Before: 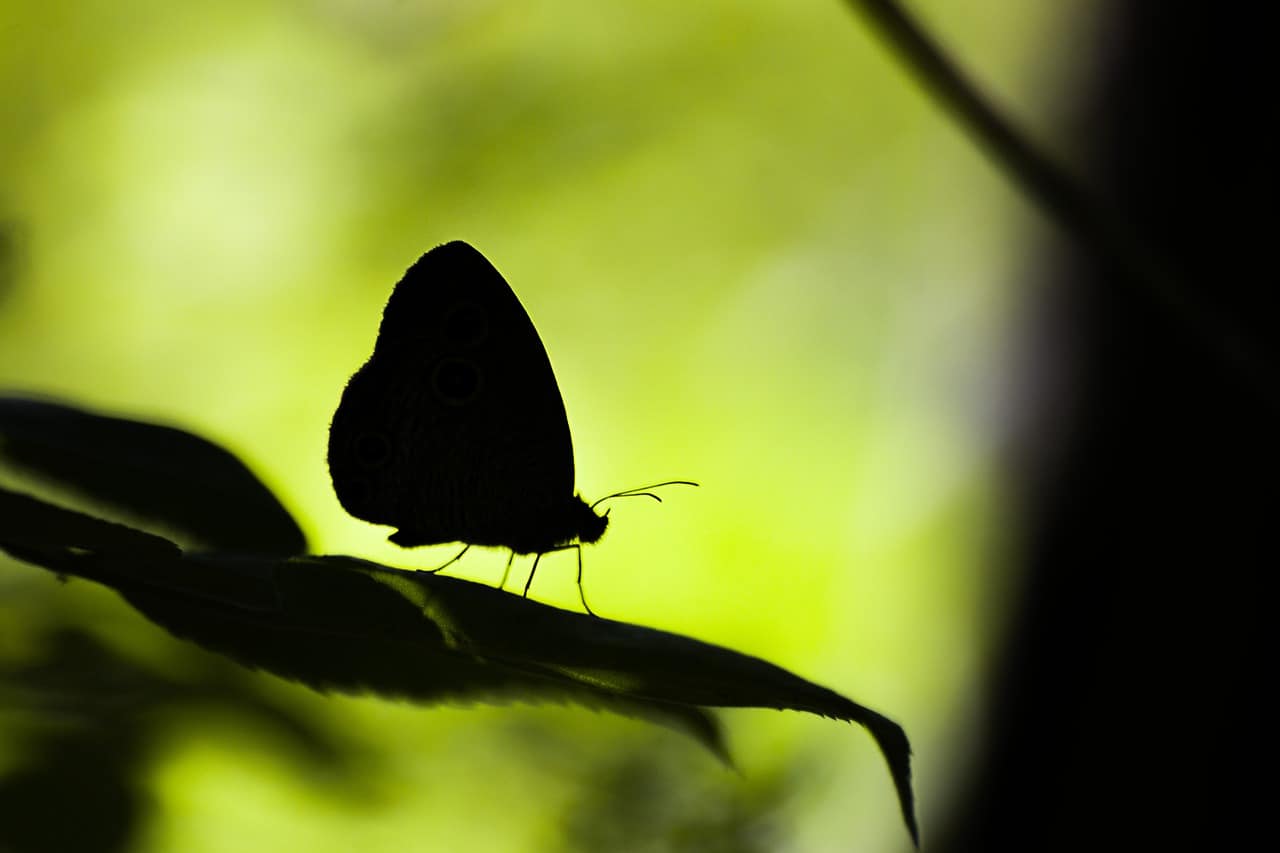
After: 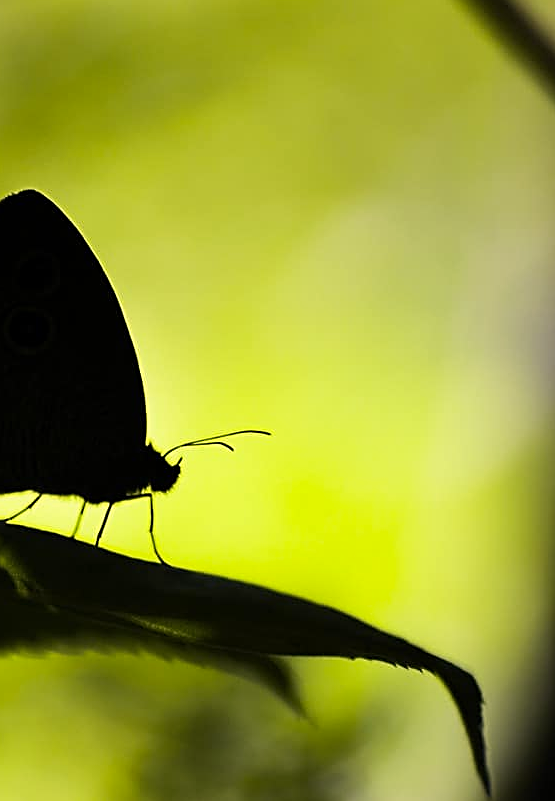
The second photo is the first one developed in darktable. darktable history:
sharpen: on, module defaults
color correction: highlights a* 5.81, highlights b* 4.84
crop: left 33.452%, top 6.025%, right 23.155%
